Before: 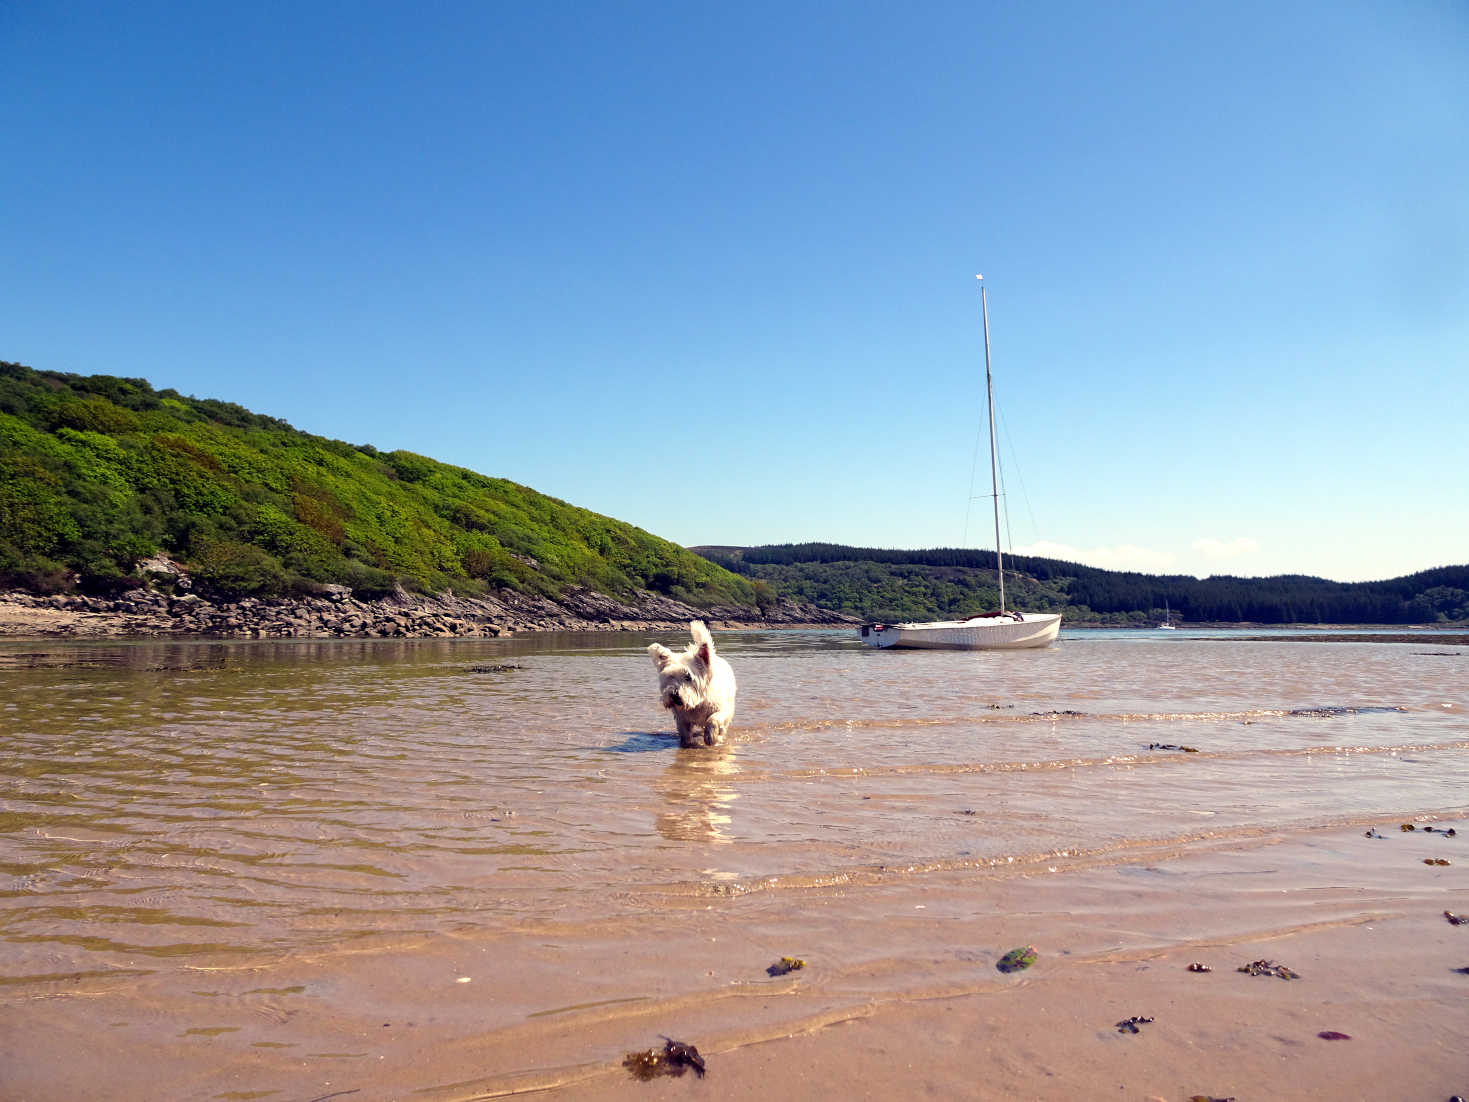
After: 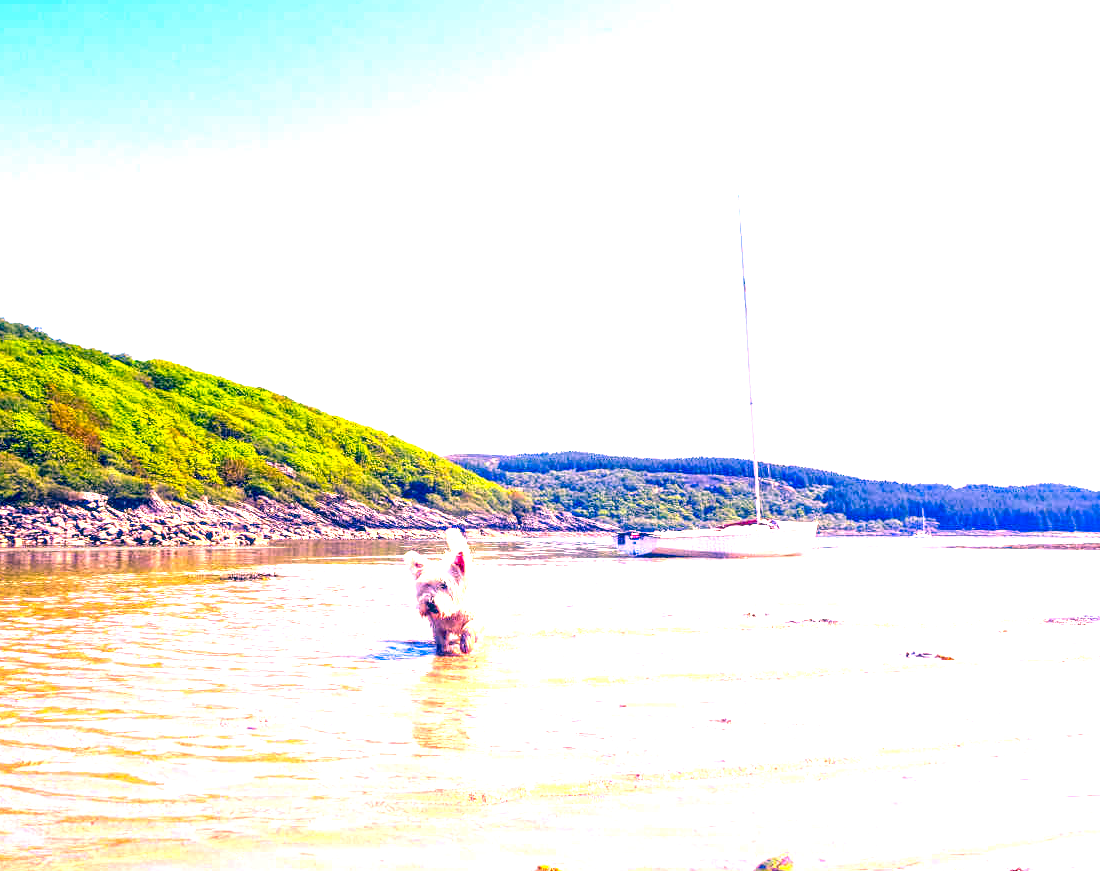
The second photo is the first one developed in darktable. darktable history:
color correction: highlights a* 16.54, highlights b* 0.224, shadows a* -14.95, shadows b* -14.42, saturation 1.52
exposure: black level correction 0, exposure 2.315 EV, compensate highlight preservation false
crop: left 16.653%, top 8.437%, right 8.425%, bottom 12.474%
local contrast: detail 144%
